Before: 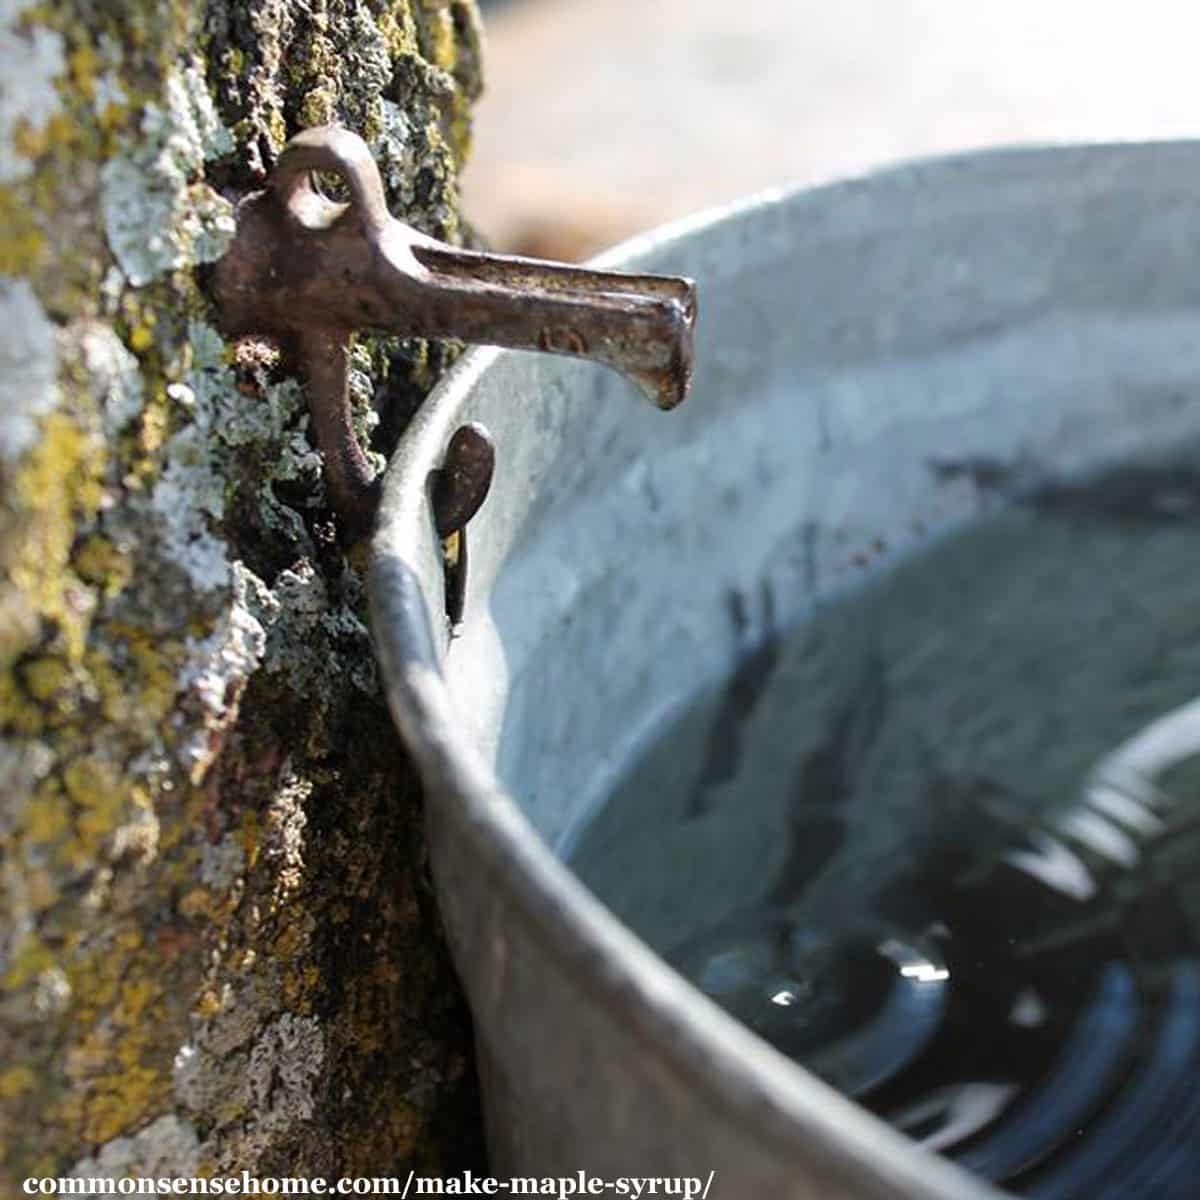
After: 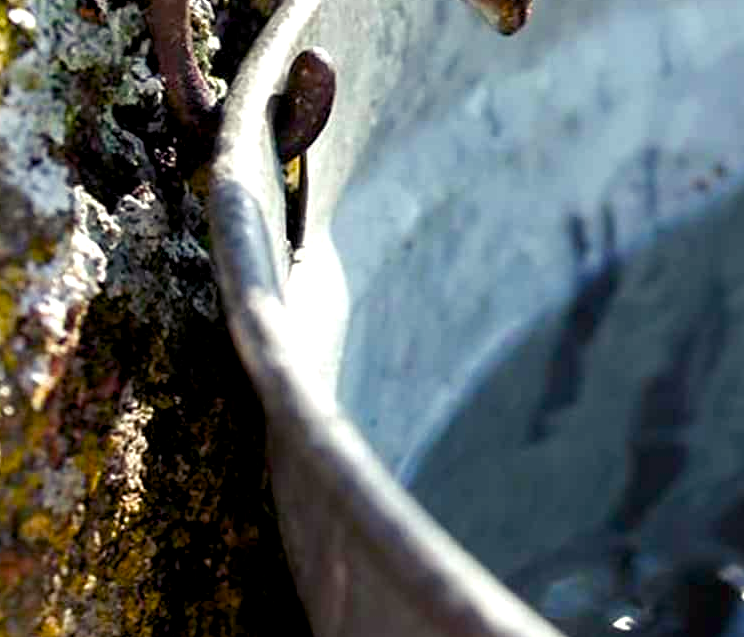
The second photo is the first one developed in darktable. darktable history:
crop: left 13.312%, top 31.28%, right 24.627%, bottom 15.582%
color balance rgb: shadows lift › luminance -21.66%, shadows lift › chroma 6.57%, shadows lift › hue 270°, power › chroma 0.68%, power › hue 60°, highlights gain › luminance 6.08%, highlights gain › chroma 1.33%, highlights gain › hue 90°, global offset › luminance -0.87%, perceptual saturation grading › global saturation 26.86%, perceptual saturation grading › highlights -28.39%, perceptual saturation grading › mid-tones 15.22%, perceptual saturation grading › shadows 33.98%, perceptual brilliance grading › highlights 10%, perceptual brilliance grading › mid-tones 5%
